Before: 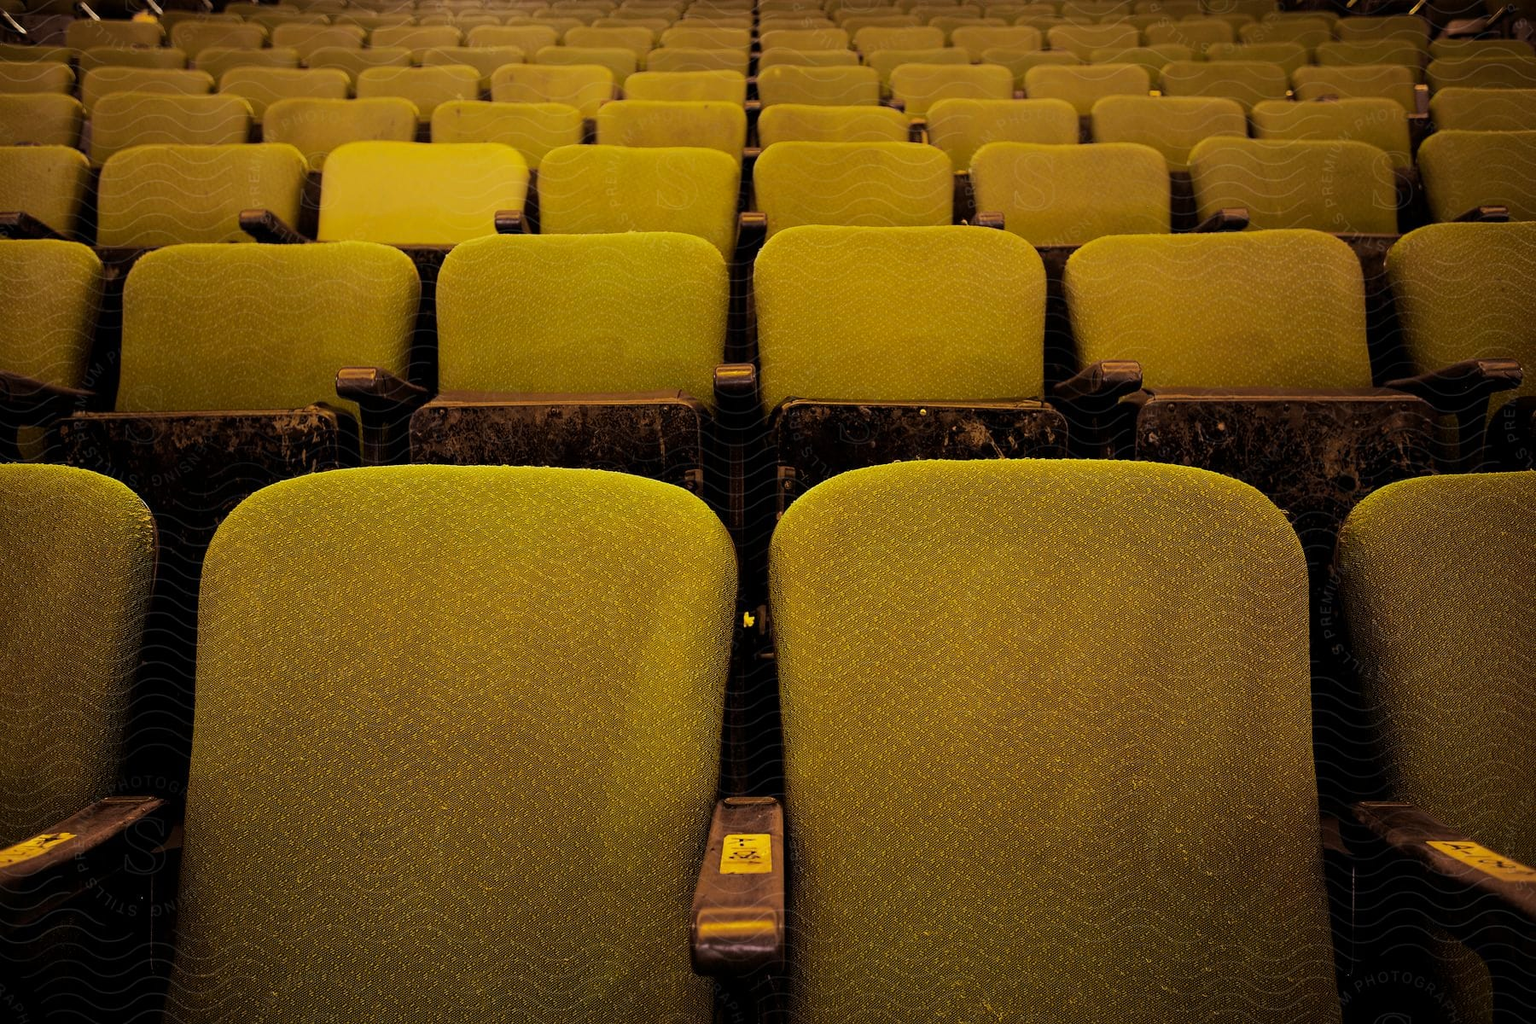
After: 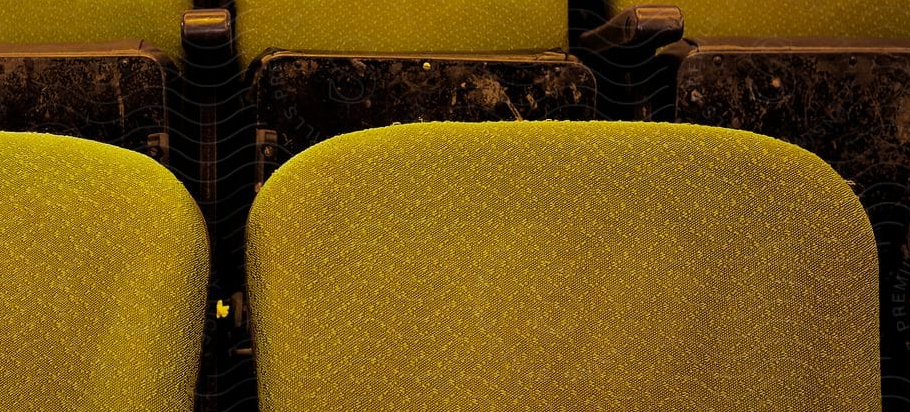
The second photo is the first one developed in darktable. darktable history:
crop: left 36.39%, top 34.784%, right 13.005%, bottom 30.83%
